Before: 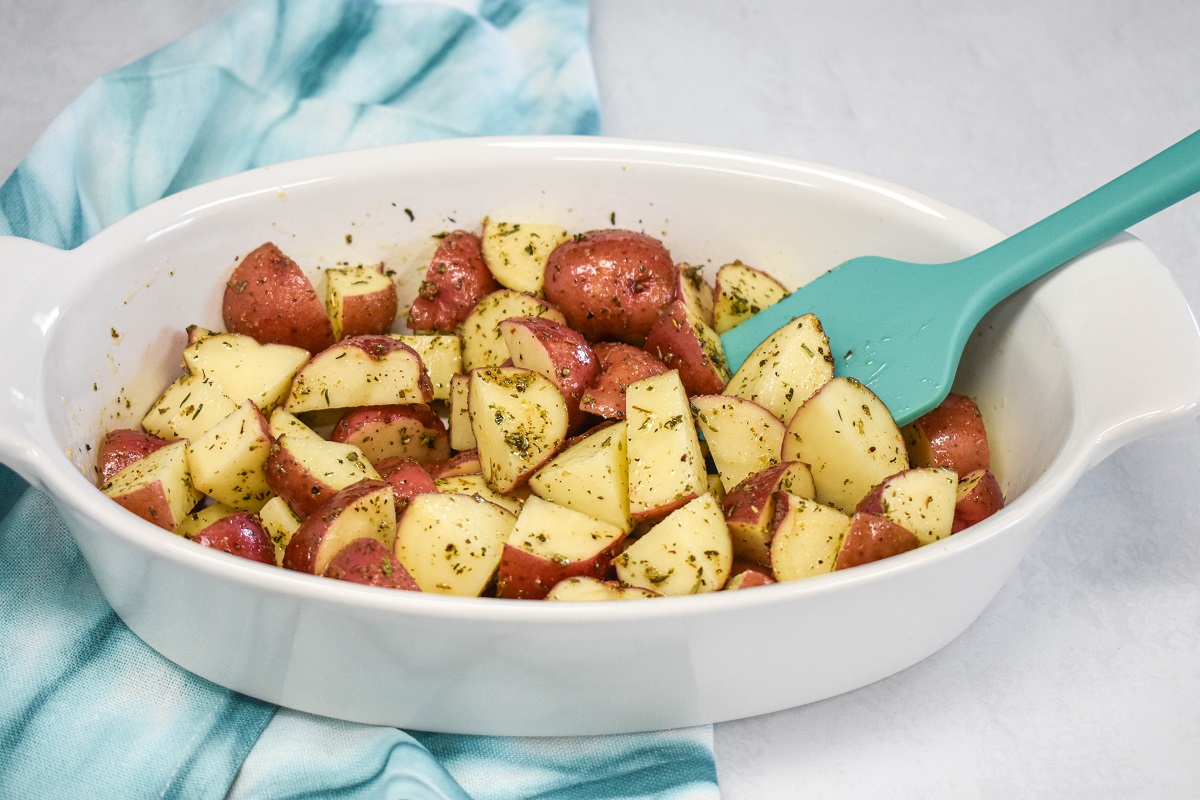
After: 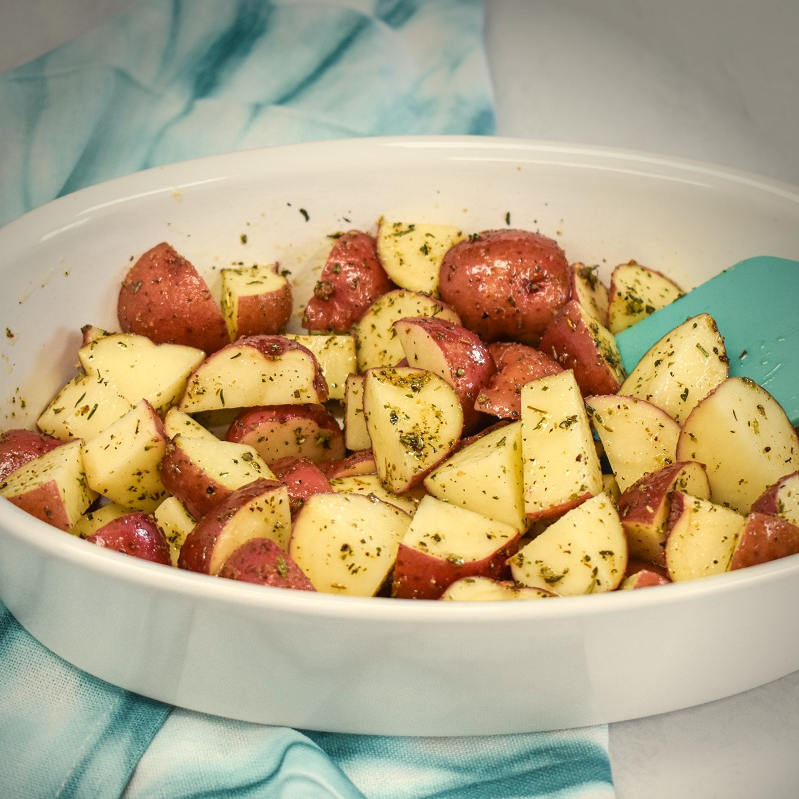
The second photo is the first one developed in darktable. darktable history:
vignetting: brightness -0.629, saturation -0.007, center (-0.028, 0.239)
white balance: red 1.029, blue 0.92
crop and rotate: left 8.786%, right 24.548%
